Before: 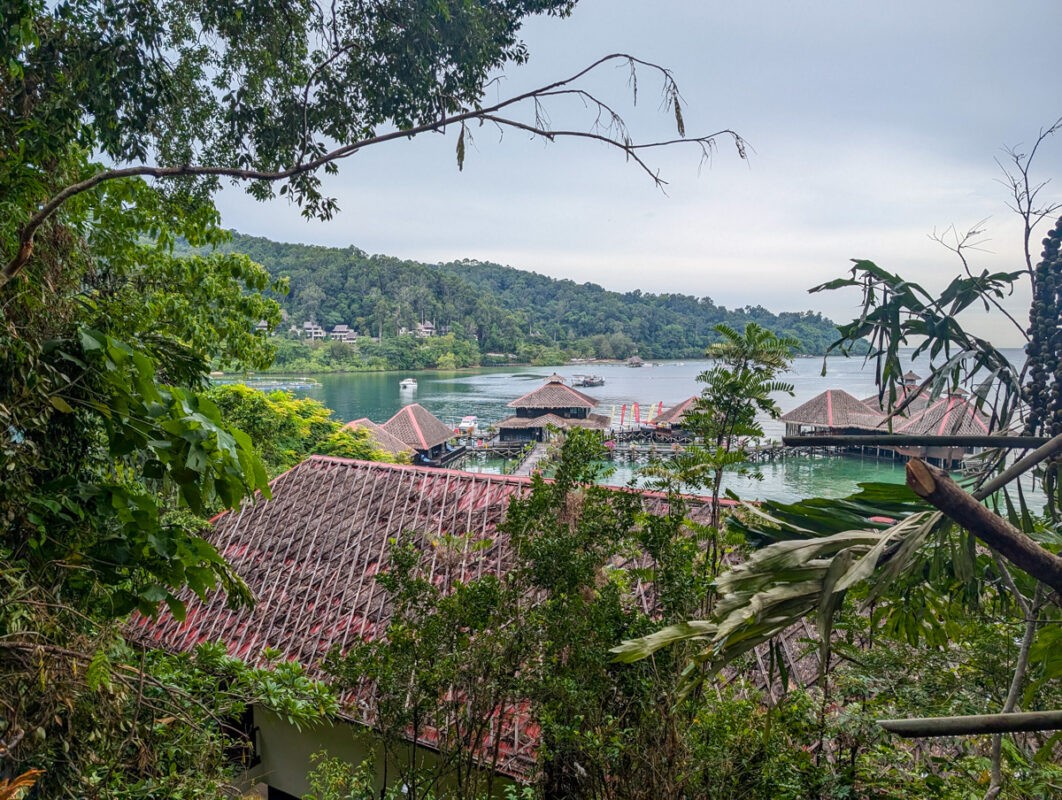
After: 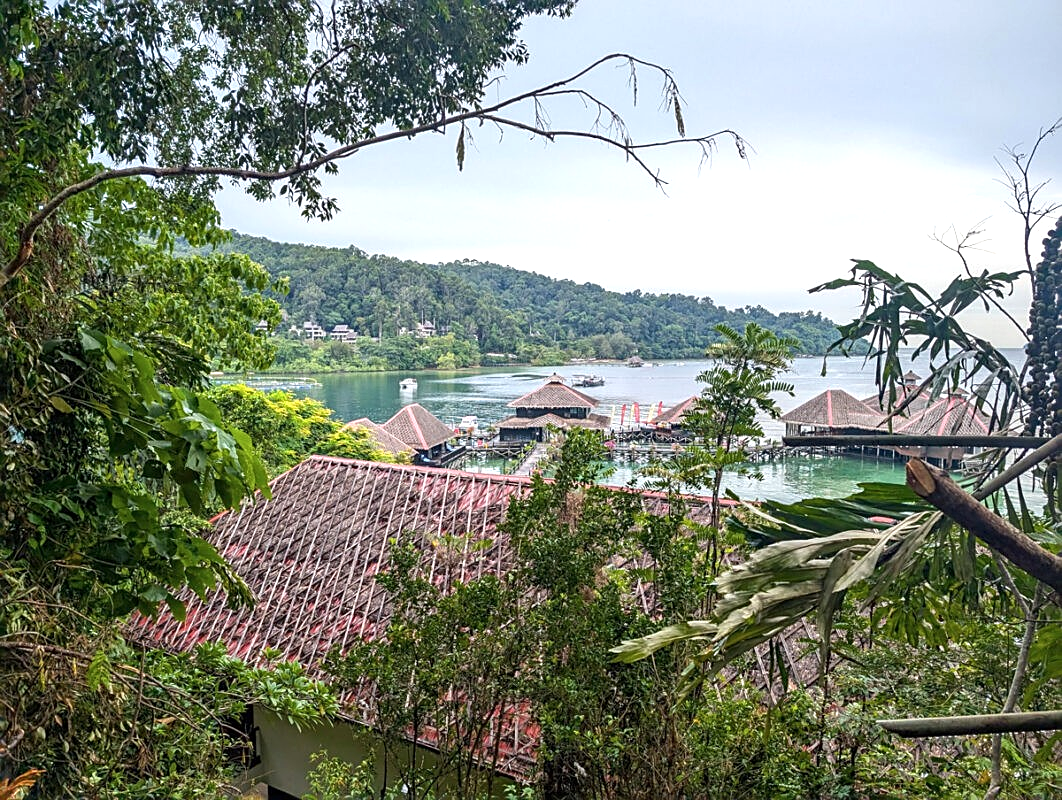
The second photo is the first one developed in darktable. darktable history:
exposure: black level correction 0, exposure 0.5 EV, compensate highlight preservation false
contrast brightness saturation: contrast 0.01, saturation -0.05
sharpen: on, module defaults
